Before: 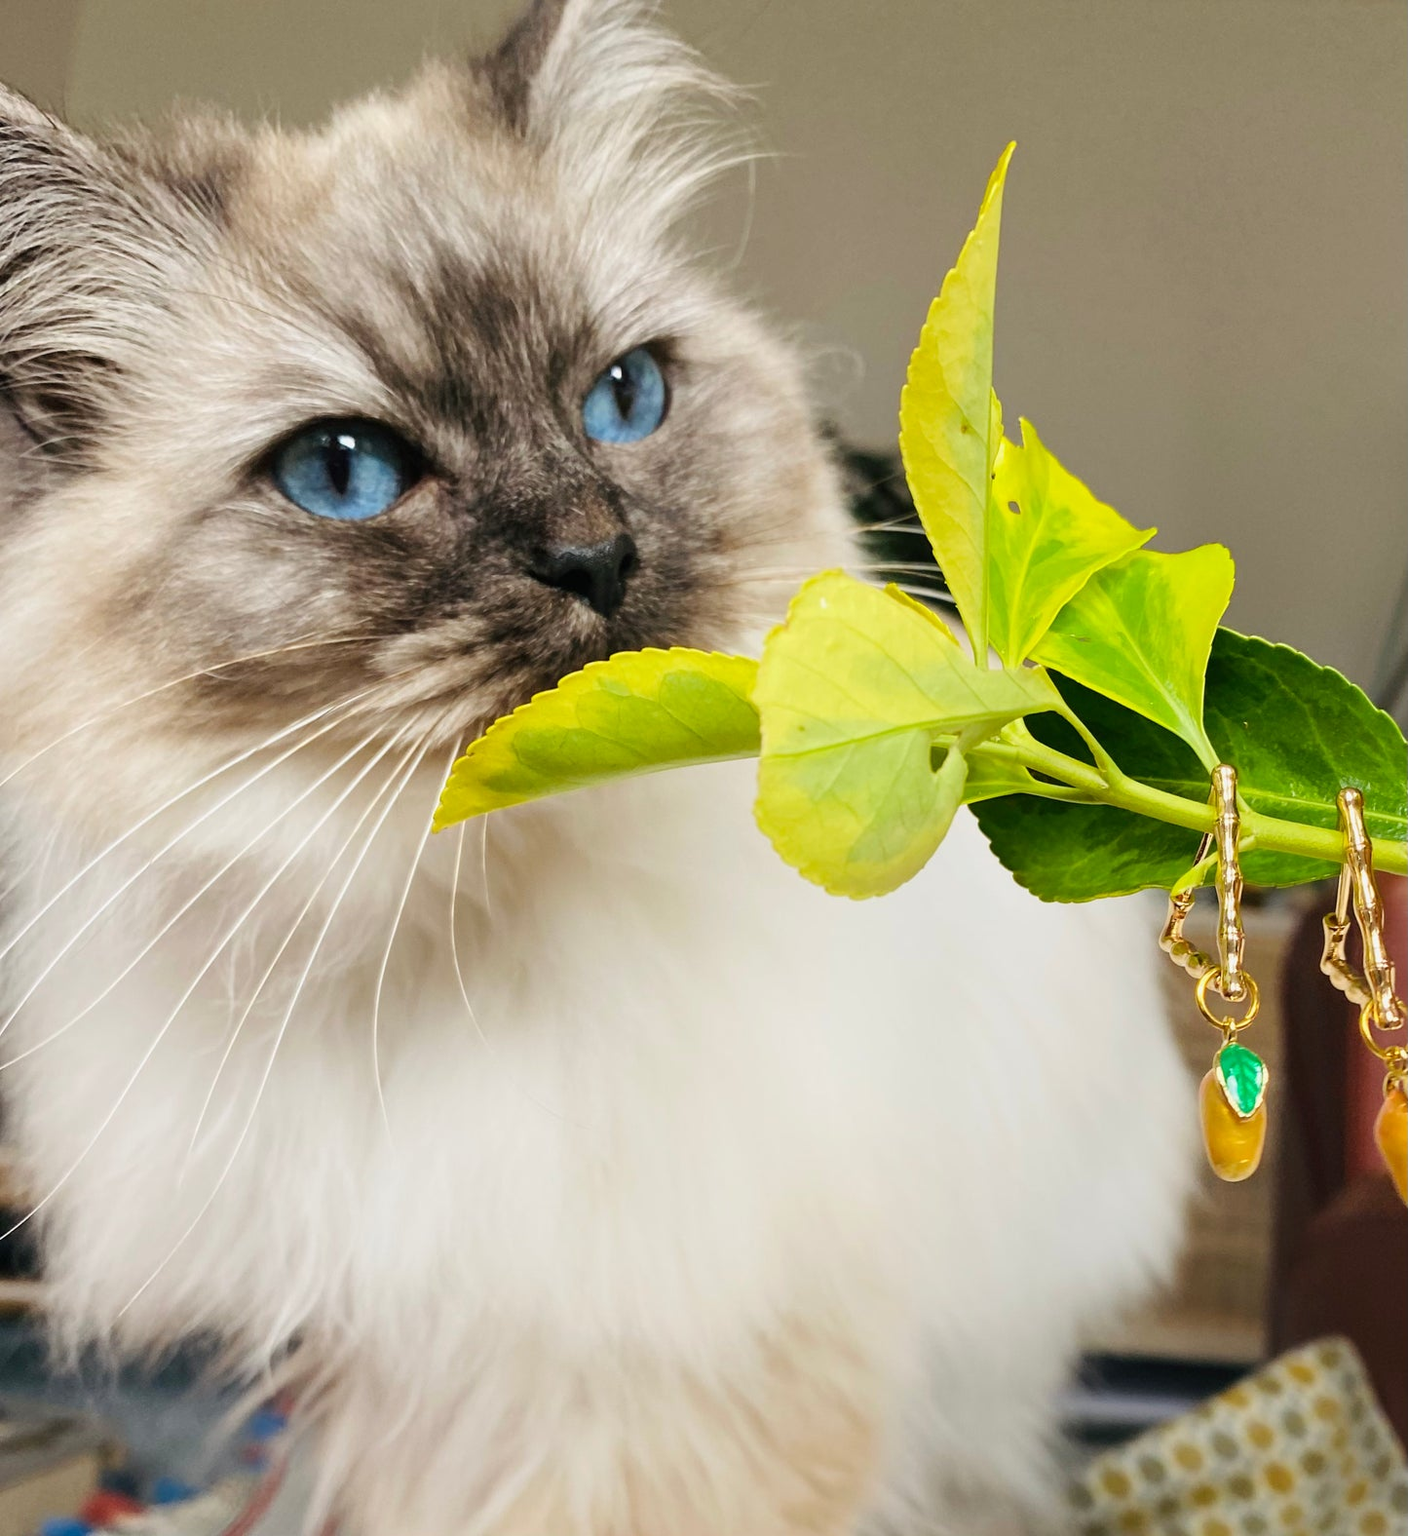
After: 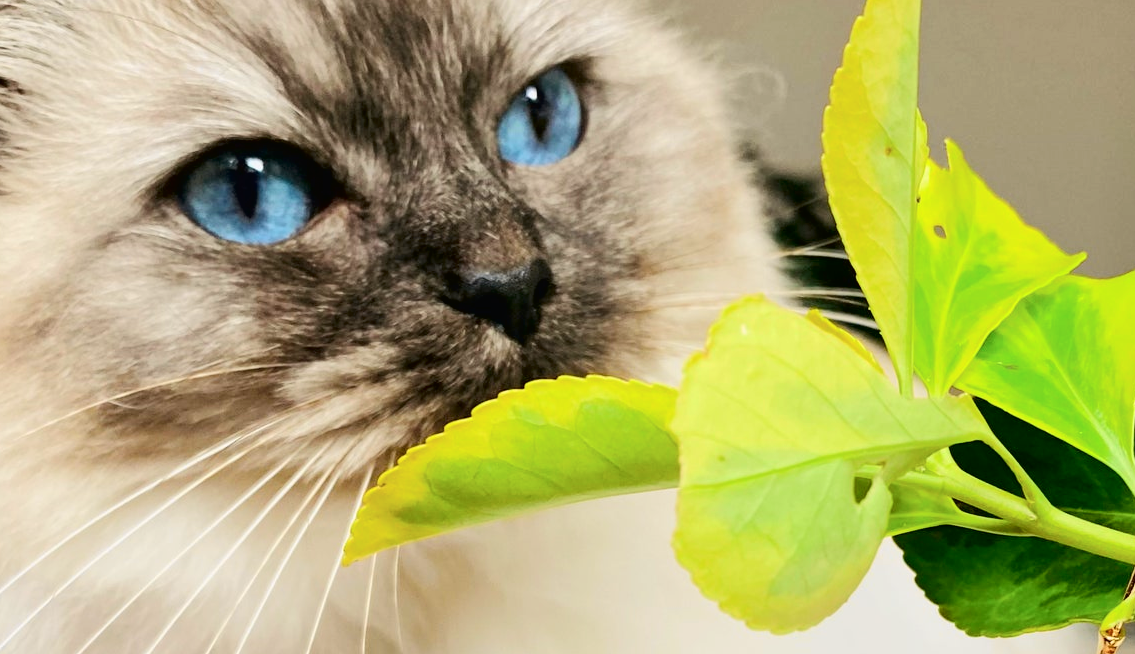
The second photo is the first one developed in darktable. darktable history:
tone curve: curves: ch0 [(0, 0.013) (0.054, 0.018) (0.205, 0.191) (0.289, 0.292) (0.39, 0.424) (0.493, 0.551) (0.666, 0.743) (0.795, 0.841) (1, 0.998)]; ch1 [(0, 0) (0.385, 0.343) (0.439, 0.415) (0.494, 0.495) (0.501, 0.501) (0.51, 0.509) (0.548, 0.554) (0.586, 0.601) (0.66, 0.687) (0.783, 0.804) (1, 1)]; ch2 [(0, 0) (0.304, 0.31) (0.403, 0.399) (0.441, 0.428) (0.47, 0.469) (0.498, 0.496) (0.524, 0.538) (0.566, 0.579) (0.633, 0.665) (0.7, 0.711) (1, 1)], color space Lab, independent channels, preserve colors none
crop: left 7.036%, top 18.398%, right 14.379%, bottom 40.043%
